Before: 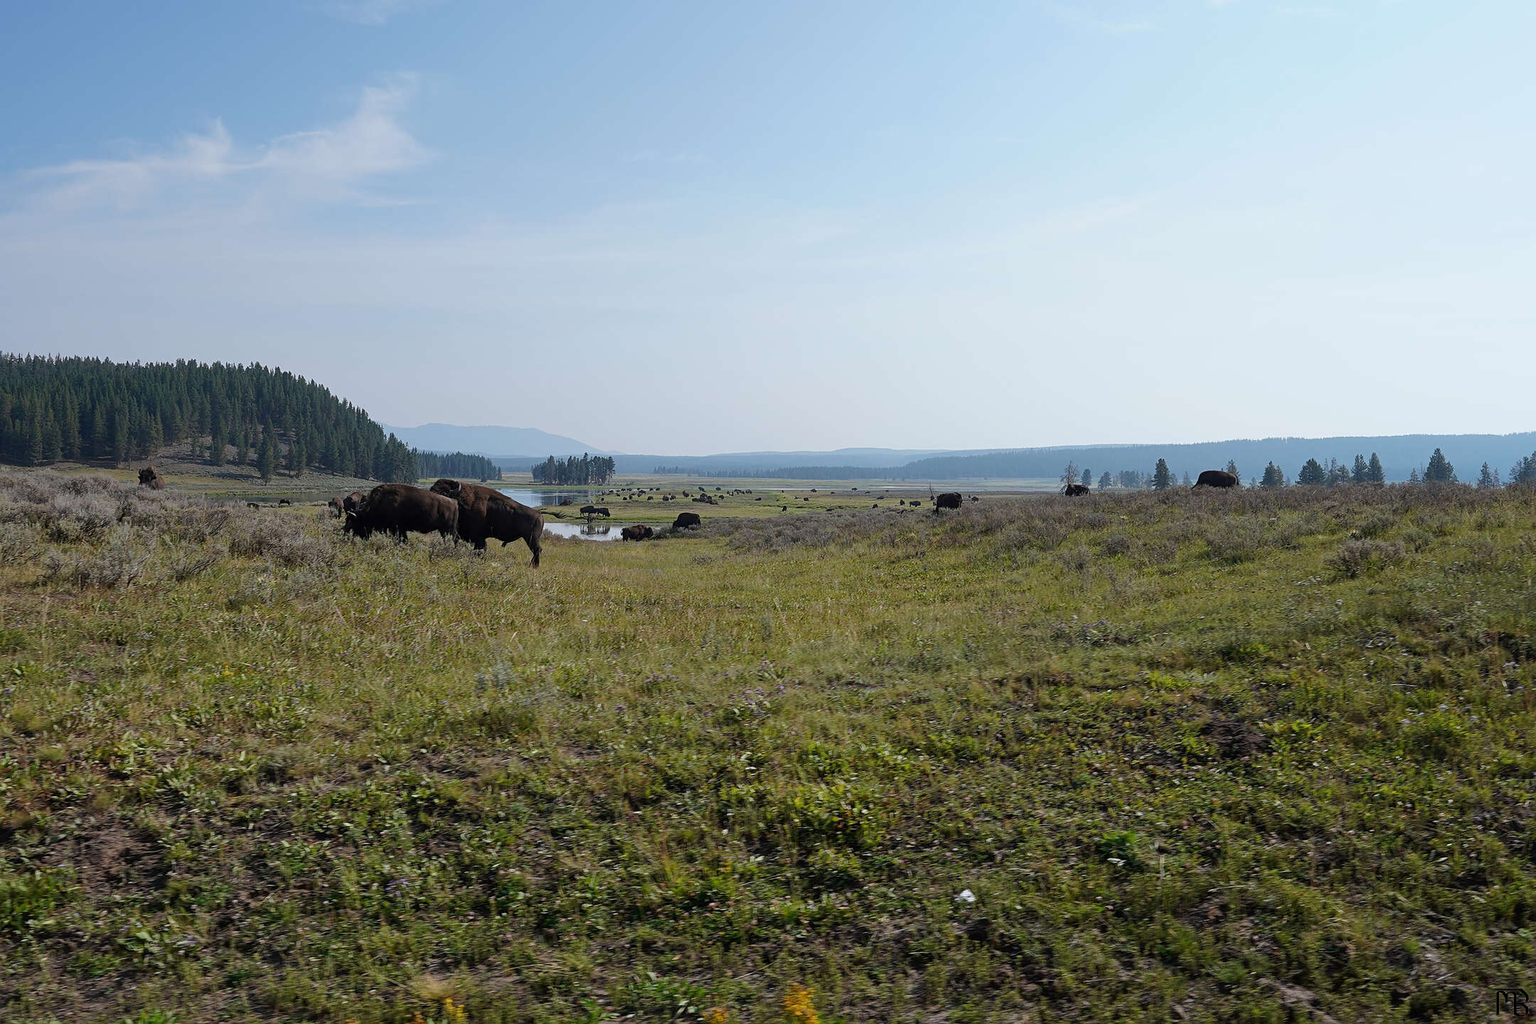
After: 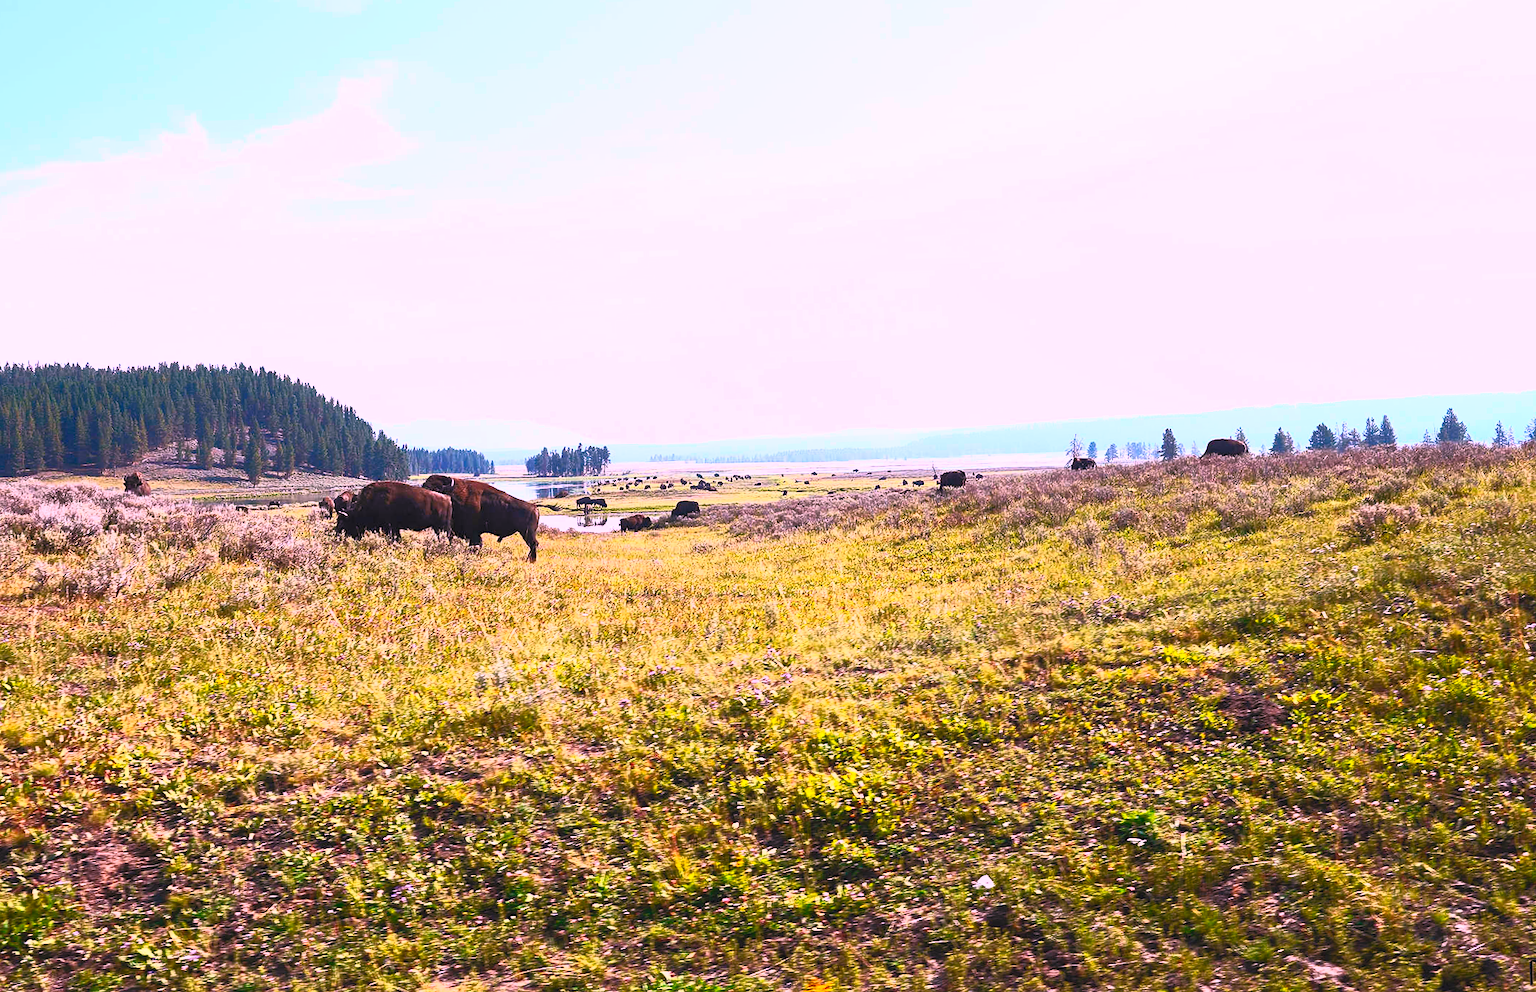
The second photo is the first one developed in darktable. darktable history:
contrast brightness saturation: contrast 1, brightness 1, saturation 1
exposure: exposure 0.2 EV, compensate highlight preservation false
white balance: red 1.188, blue 1.11
rotate and perspective: rotation -2°, crop left 0.022, crop right 0.978, crop top 0.049, crop bottom 0.951
